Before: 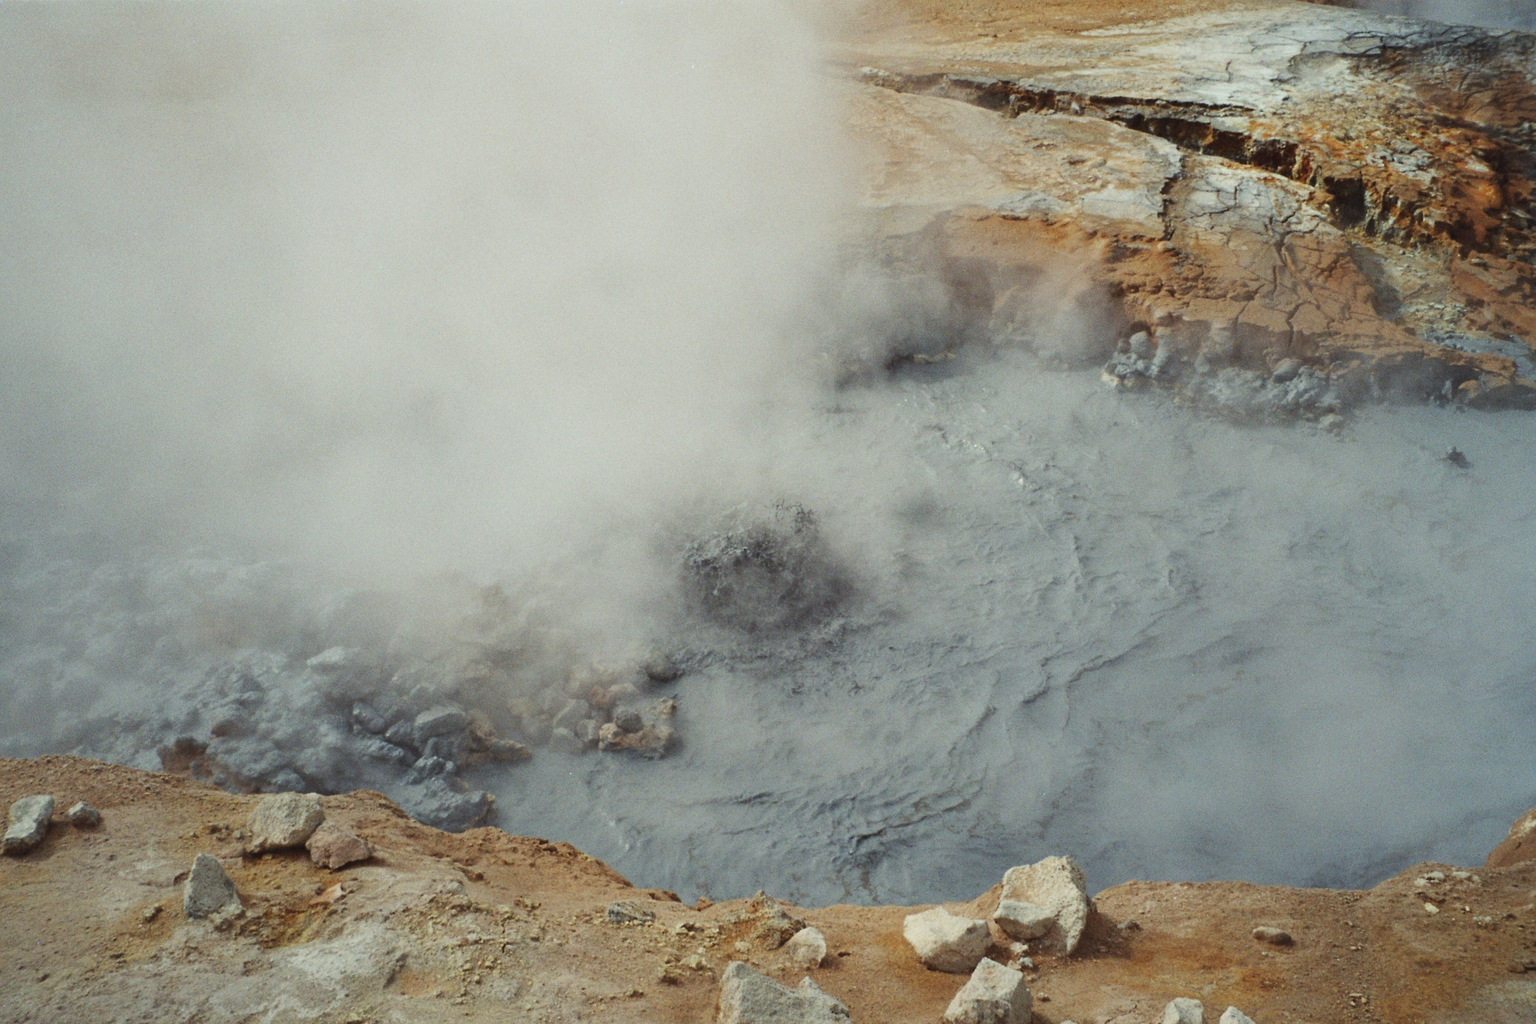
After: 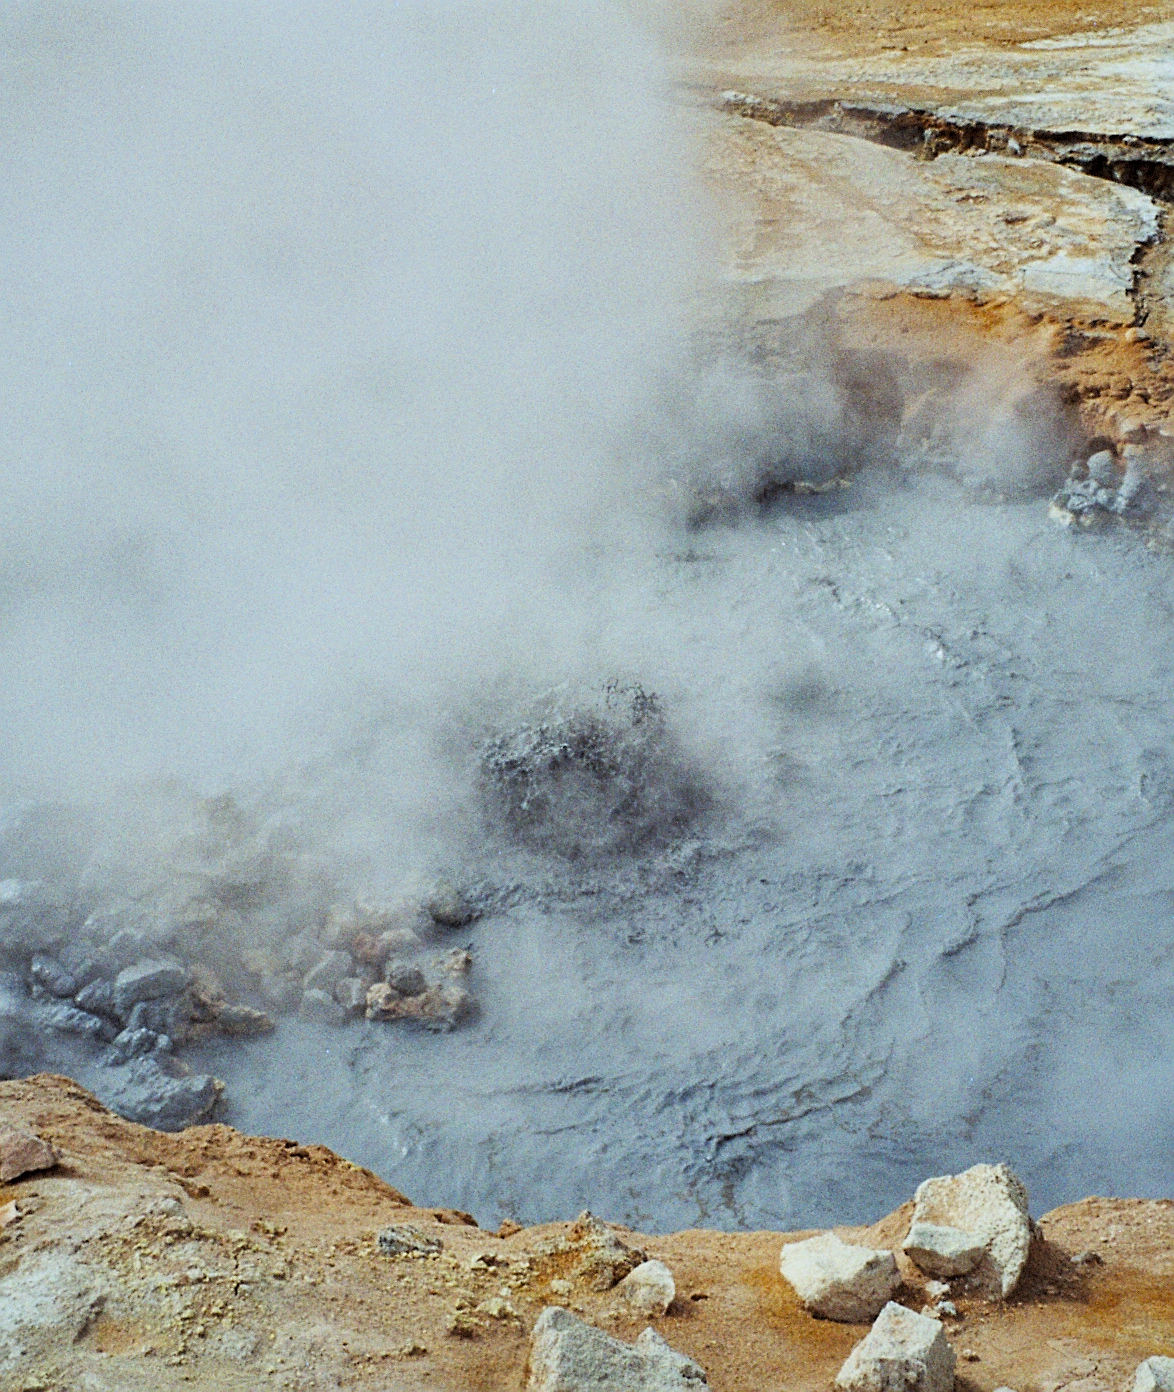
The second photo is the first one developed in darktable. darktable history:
crop: left 21.496%, right 22.254%
shadows and highlights: low approximation 0.01, soften with gaussian
sharpen: on, module defaults
exposure: exposure 0.6 EV, compensate highlight preservation false
filmic rgb: black relative exposure -7.75 EV, white relative exposure 4.4 EV, threshold 3 EV, target black luminance 0%, hardness 3.76, latitude 50.51%, contrast 1.074, highlights saturation mix 10%, shadows ↔ highlights balance -0.22%, color science v4 (2020), enable highlight reconstruction true
local contrast: highlights 100%, shadows 100%, detail 120%, midtone range 0.2
white balance: red 0.954, blue 1.079
